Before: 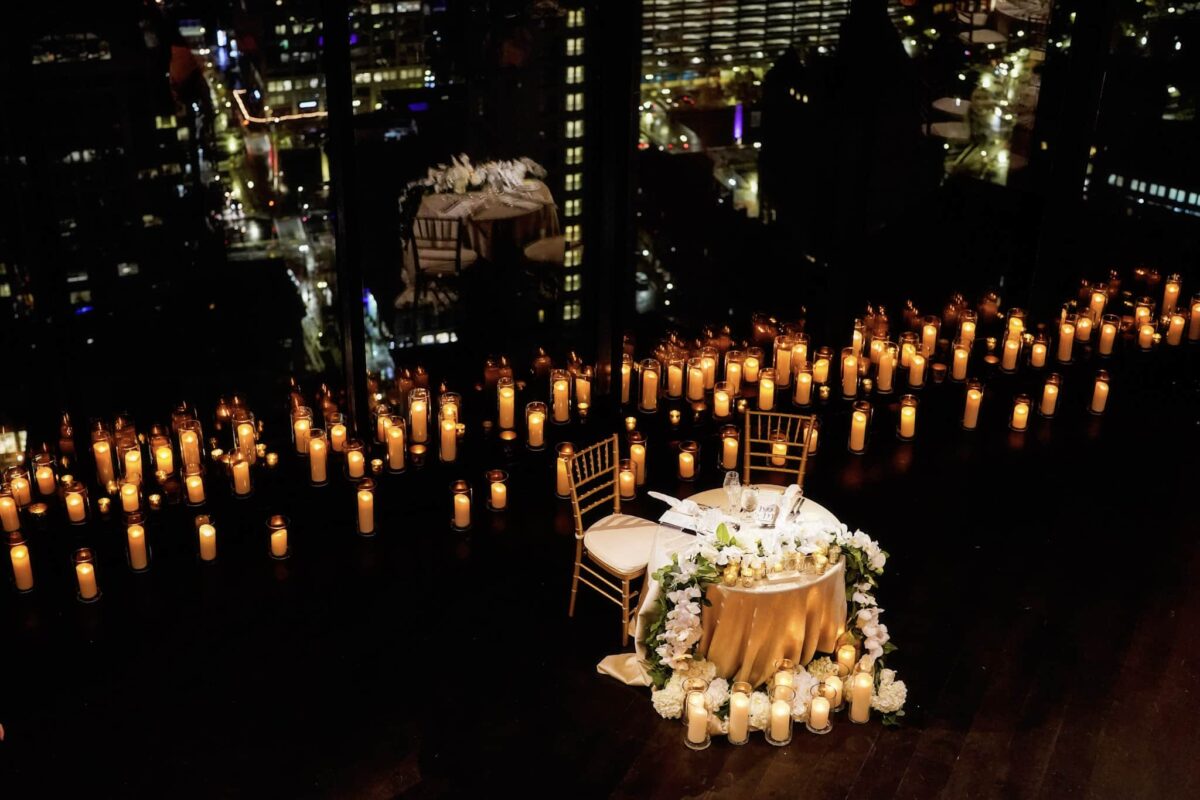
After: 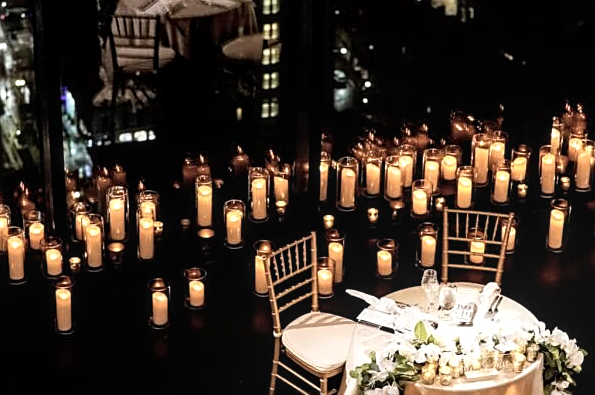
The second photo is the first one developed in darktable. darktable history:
contrast brightness saturation: contrast 0.102, saturation -0.365
color zones: curves: ch0 [(0, 0.5) (0.143, 0.52) (0.286, 0.5) (0.429, 0.5) (0.571, 0.5) (0.714, 0.5) (0.857, 0.5) (1, 0.5)]; ch1 [(0, 0.489) (0.155, 0.45) (0.286, 0.466) (0.429, 0.5) (0.571, 0.5) (0.714, 0.5) (0.857, 0.5) (1, 0.489)]
local contrast: on, module defaults
exposure: black level correction 0.001, exposure 0.5 EV, compensate highlight preservation false
crop: left 25.211%, top 25.324%, right 24.89%, bottom 25.254%
sharpen: on, module defaults
